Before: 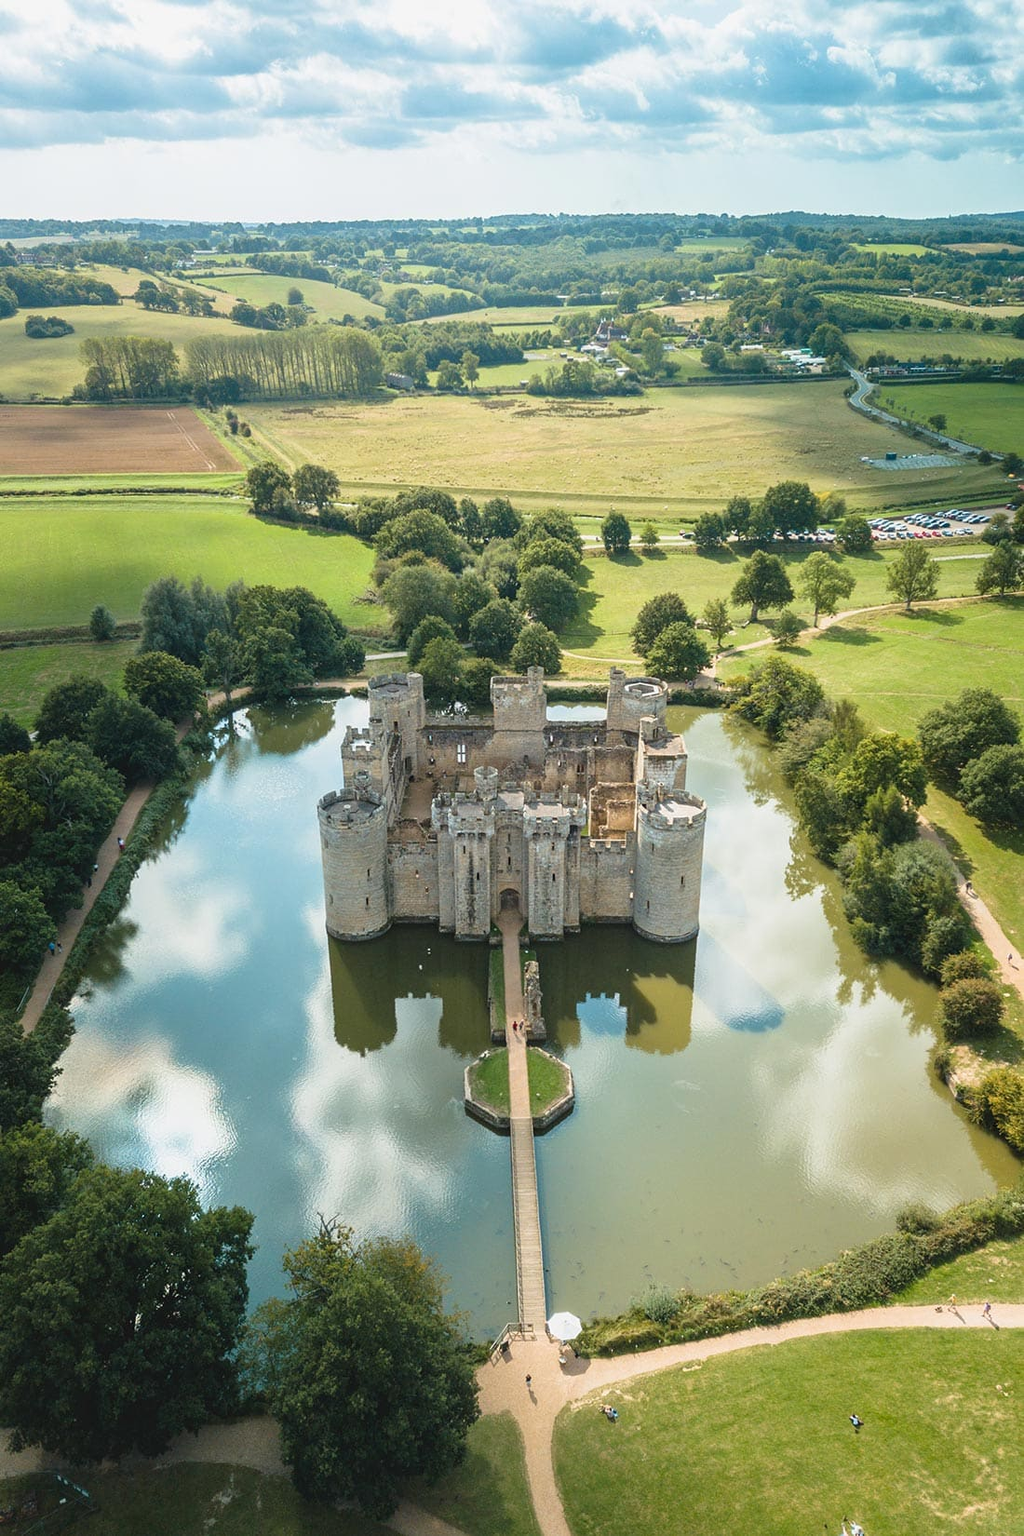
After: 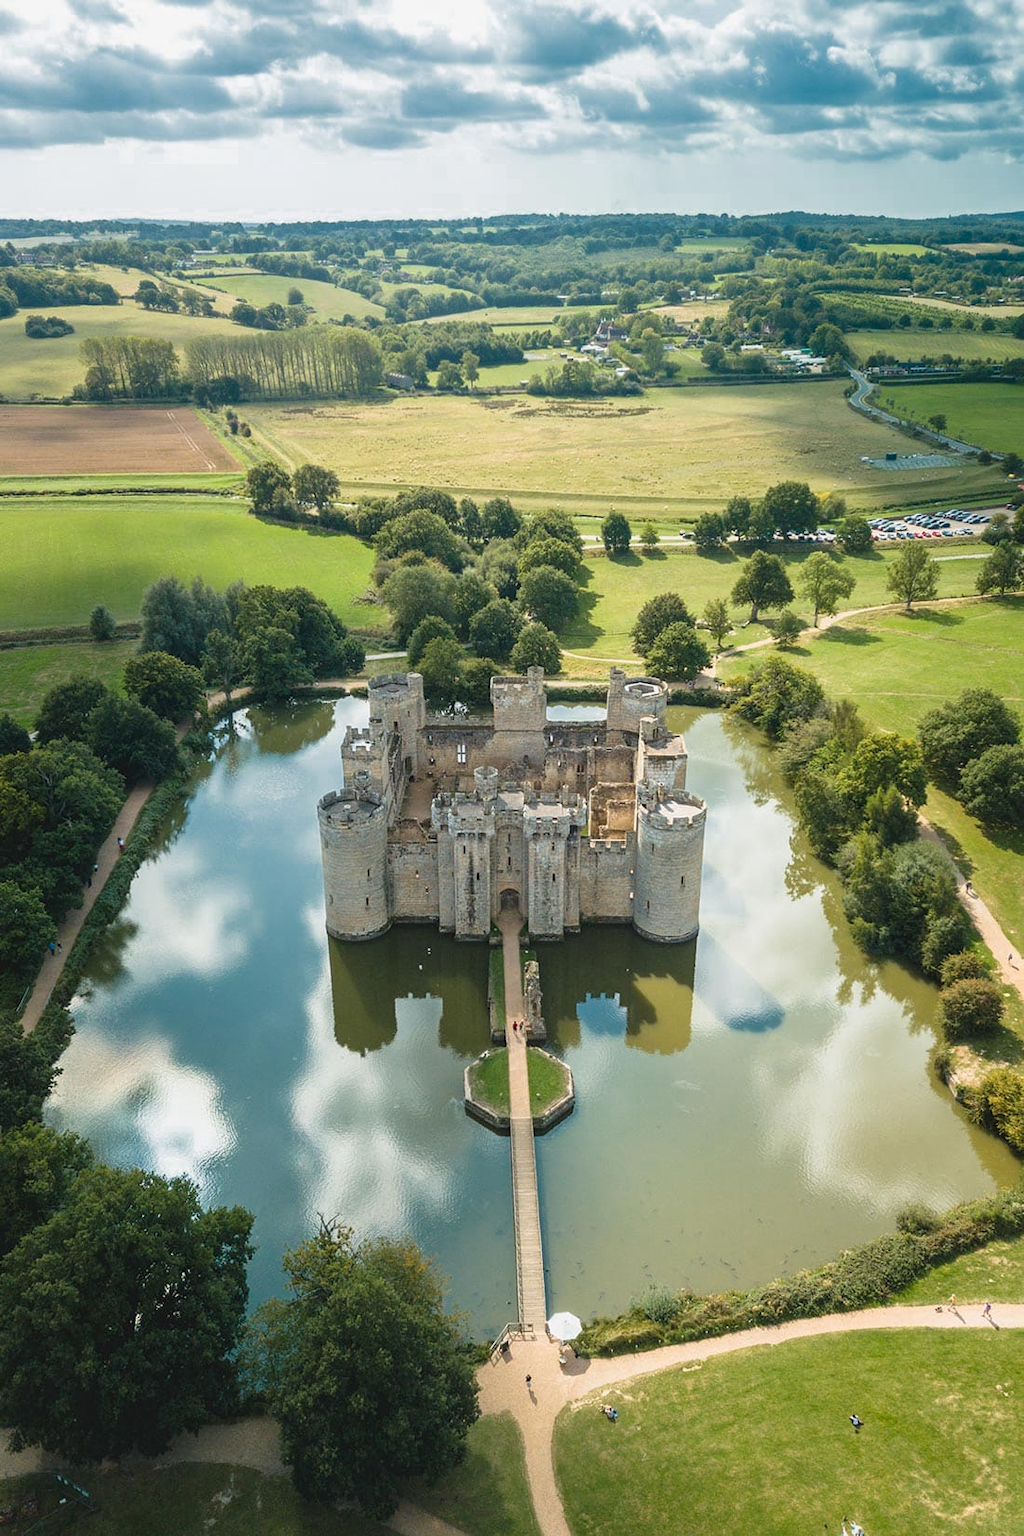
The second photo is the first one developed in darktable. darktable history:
exposure: compensate highlight preservation false
color zones: curves: ch0 [(0.25, 0.5) (0.636, 0.25) (0.75, 0.5)]
